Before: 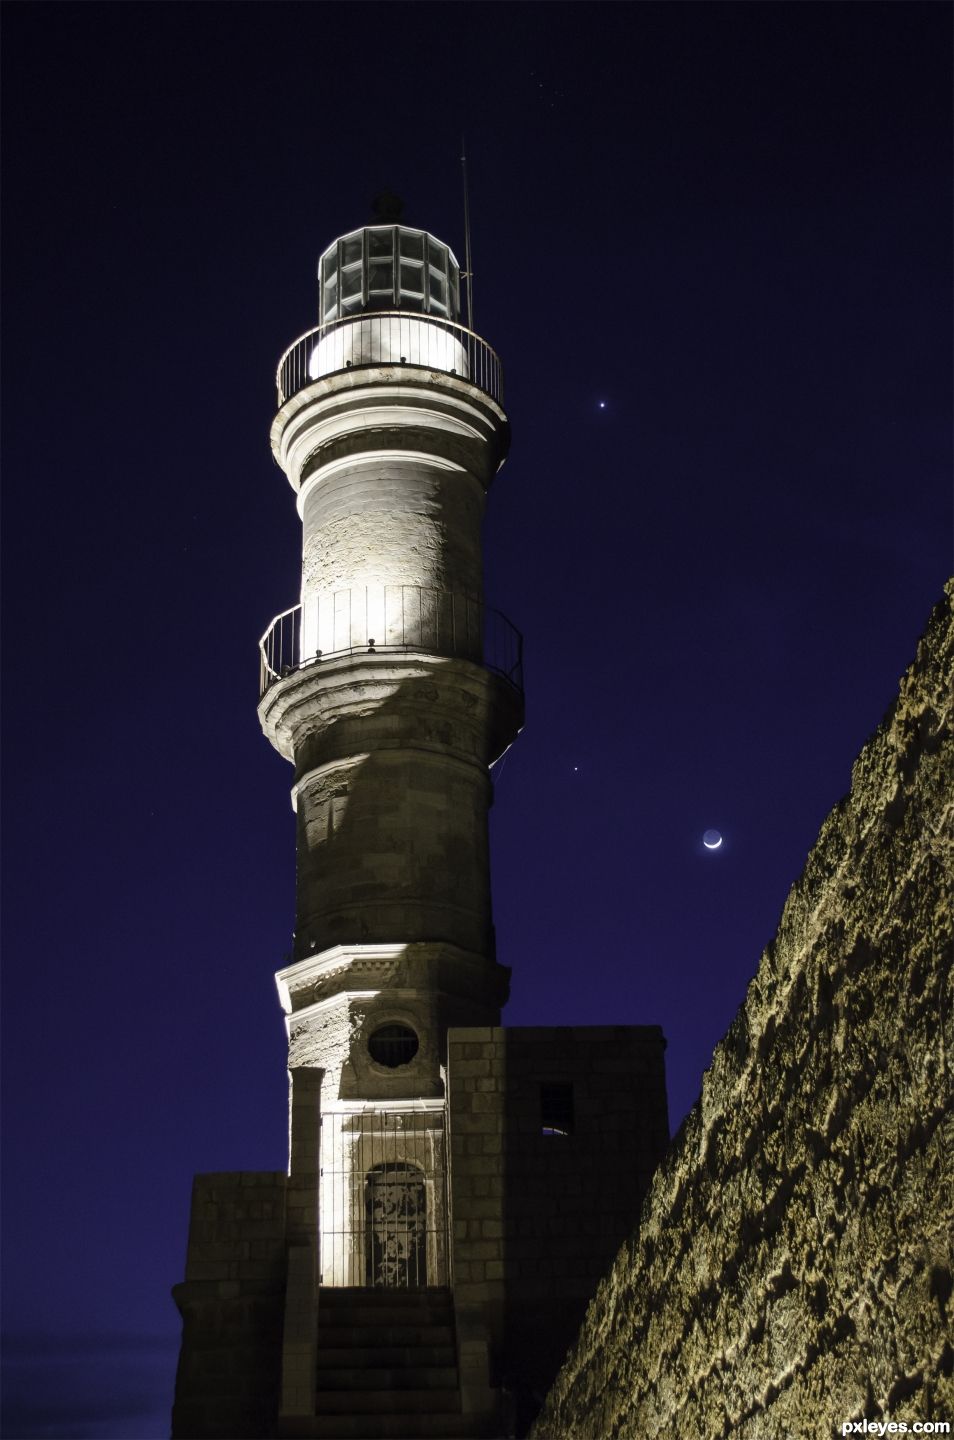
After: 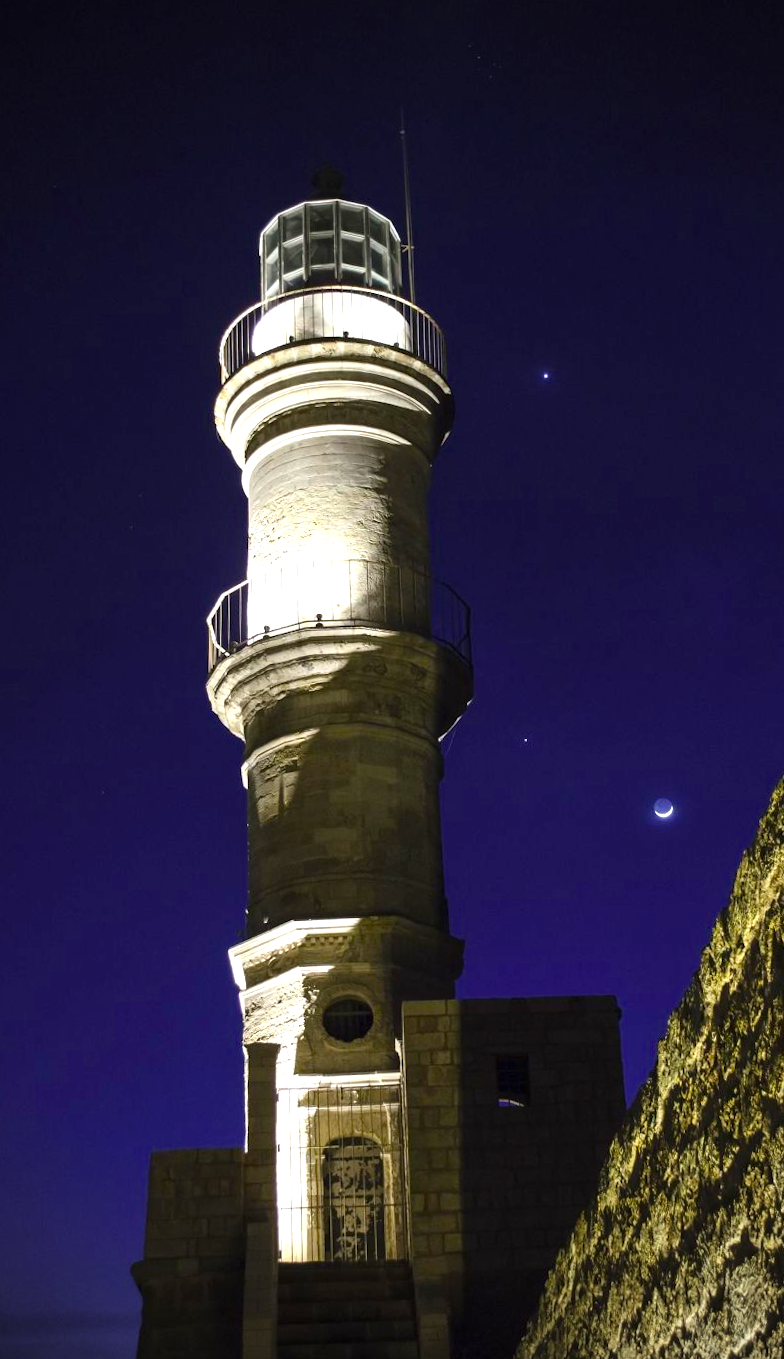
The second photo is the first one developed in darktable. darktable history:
crop and rotate: angle 1°, left 4.281%, top 0.642%, right 11.383%, bottom 2.486%
color balance rgb: linear chroma grading › global chroma 15%, perceptual saturation grading › global saturation 30%
exposure: black level correction 0, exposure 0.7 EV, compensate exposure bias true, compensate highlight preservation false
vignetting: on, module defaults
